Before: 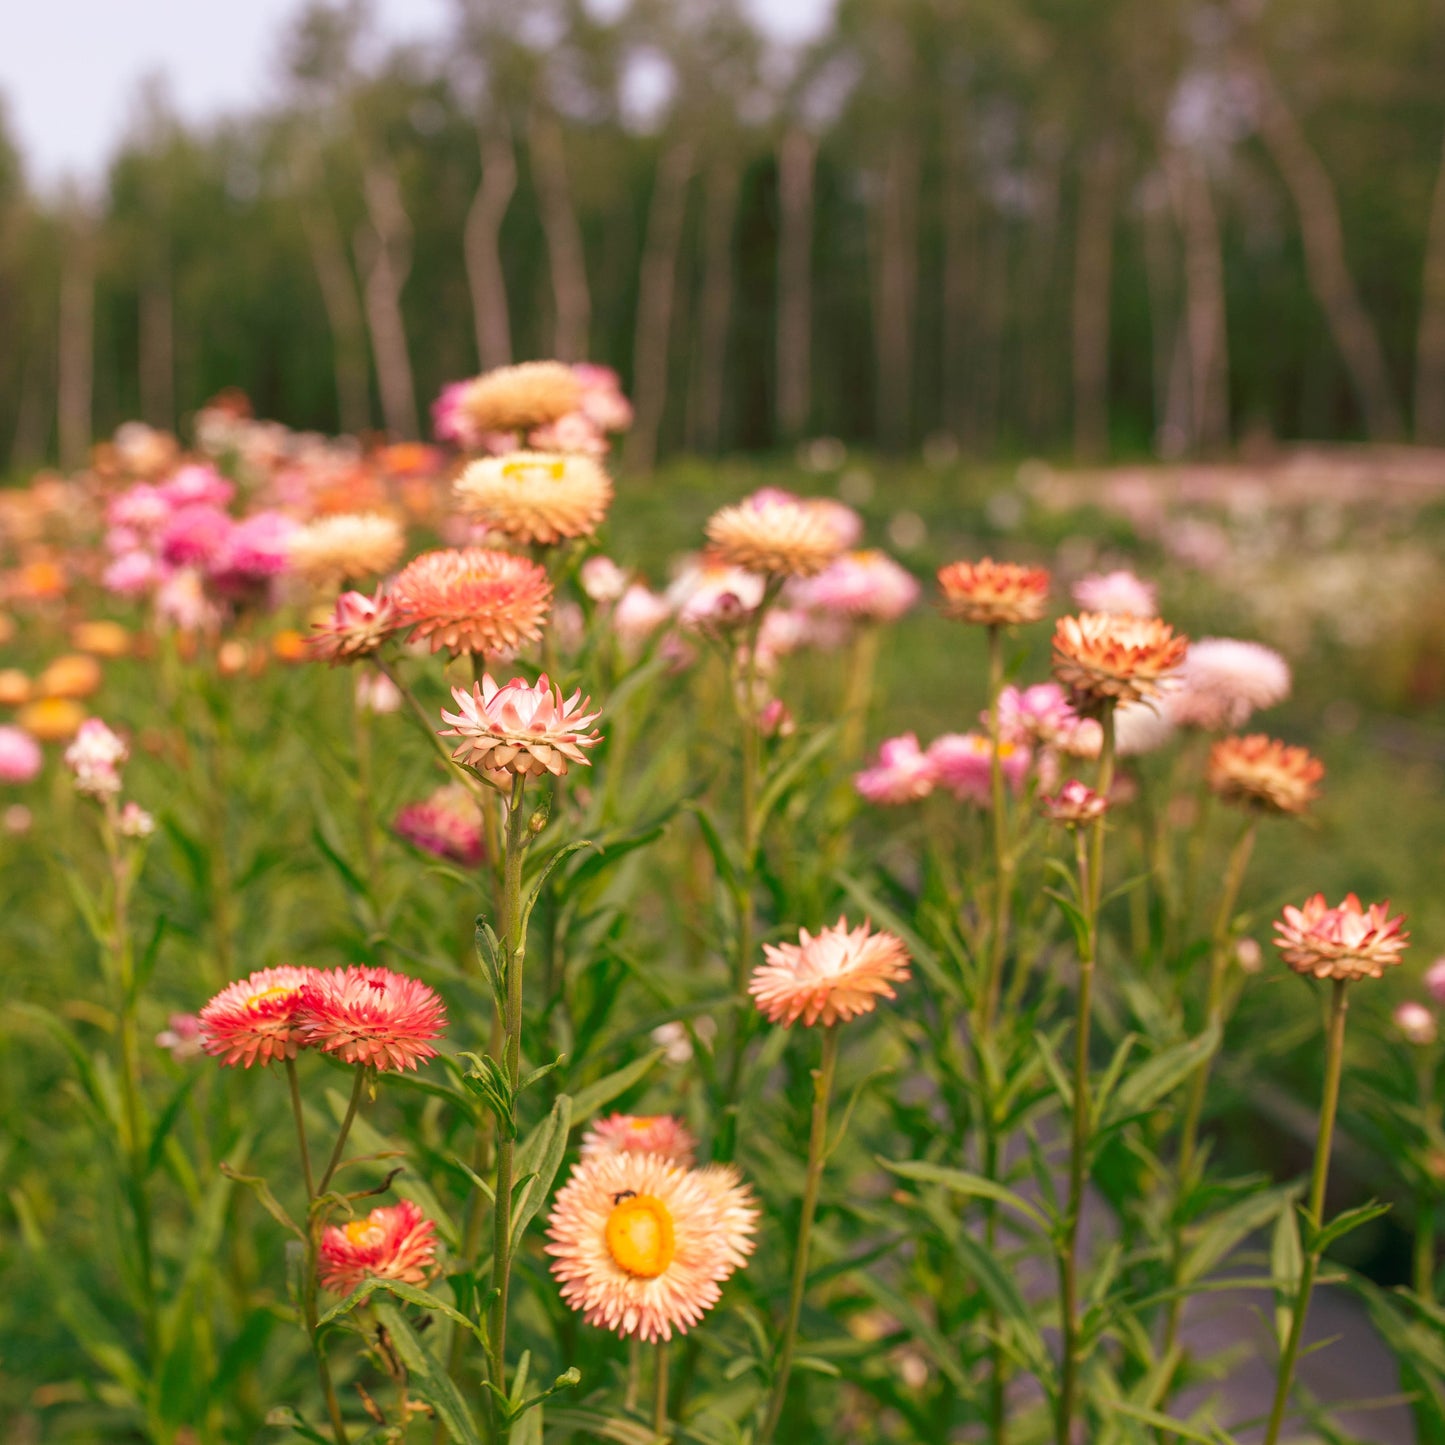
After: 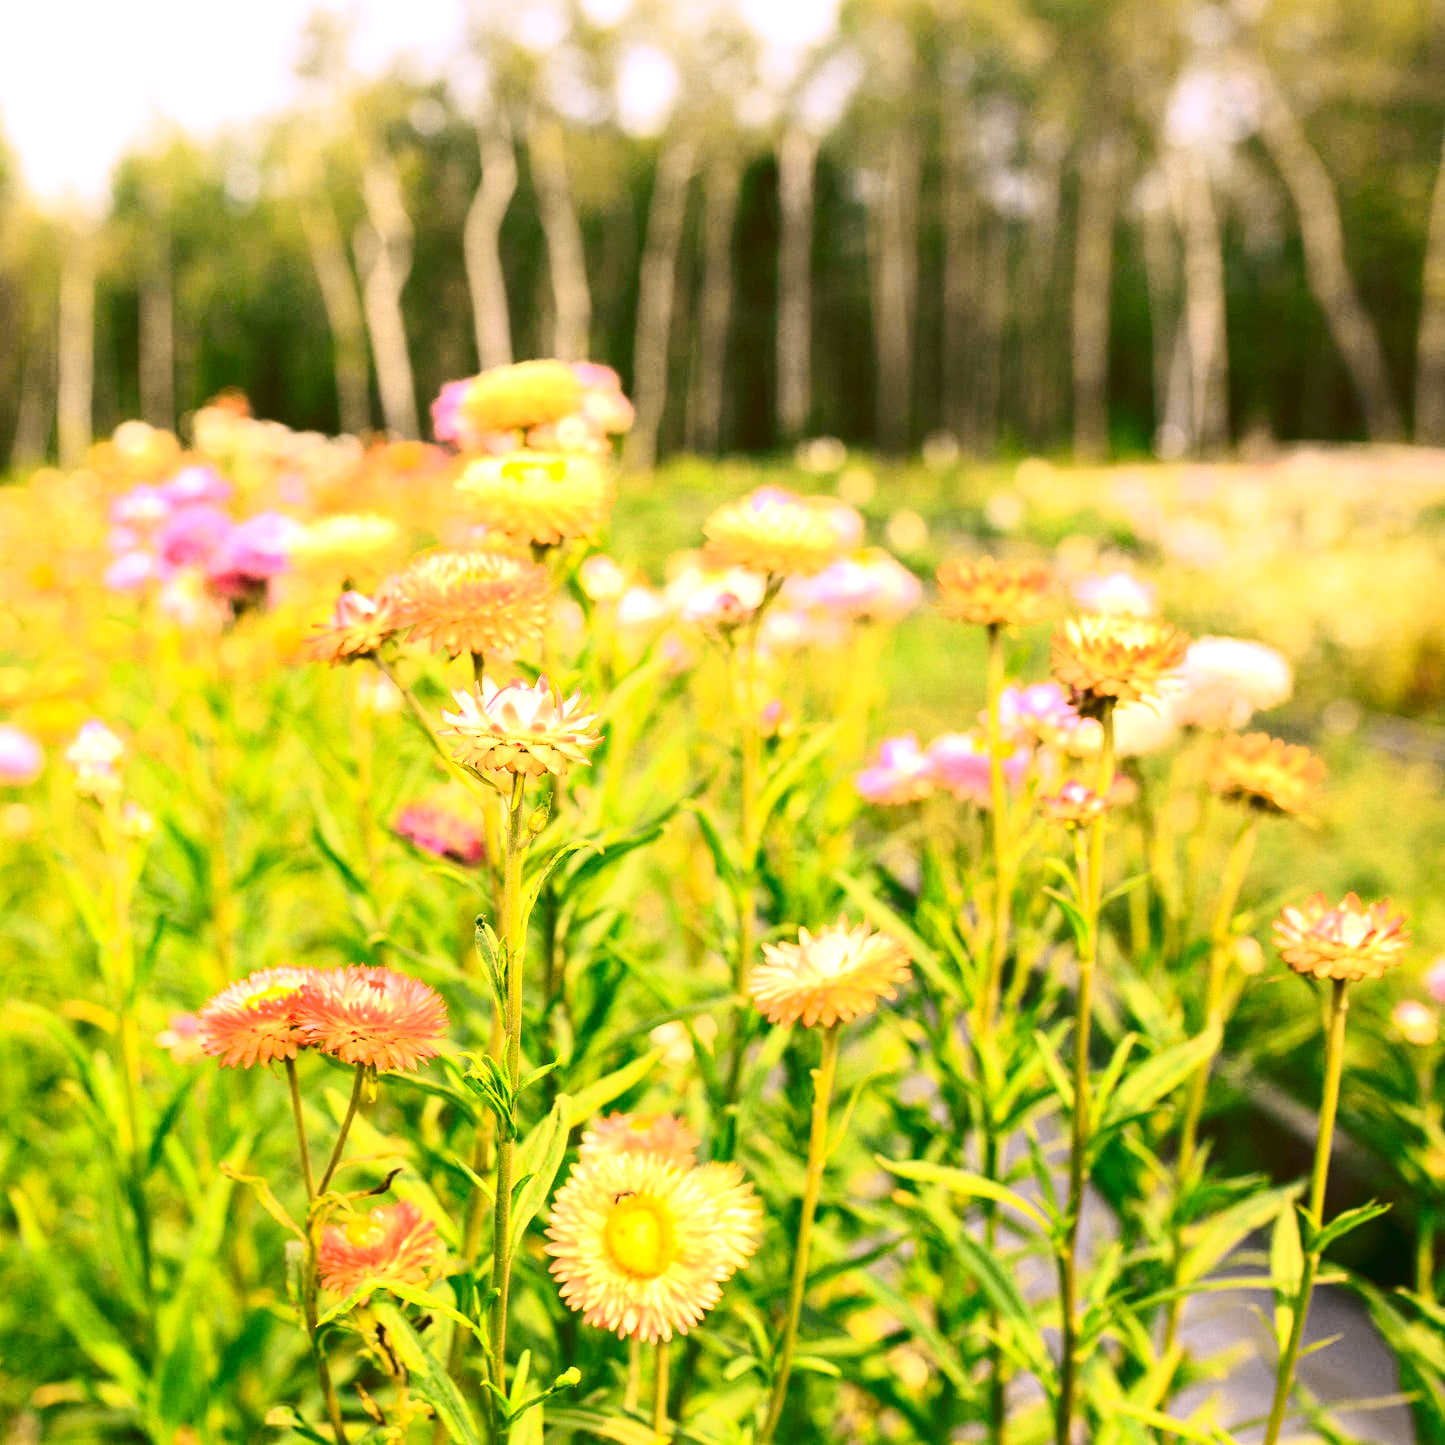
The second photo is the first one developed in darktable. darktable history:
tone equalizer: -8 EV -0.417 EV, -7 EV -0.389 EV, -6 EV -0.333 EV, -5 EV -0.222 EV, -3 EV 0.222 EV, -2 EV 0.333 EV, -1 EV 0.389 EV, +0 EV 0.417 EV, edges refinement/feathering 500, mask exposure compensation -1.57 EV, preserve details no
tone curve: curves: ch0 [(0.003, 0.023) (0.071, 0.052) (0.236, 0.197) (0.466, 0.557) (0.631, 0.764) (0.806, 0.906) (1, 1)]; ch1 [(0, 0) (0.262, 0.227) (0.417, 0.386) (0.469, 0.467) (0.502, 0.51) (0.528, 0.521) (0.573, 0.555) (0.605, 0.621) (0.644, 0.671) (0.686, 0.728) (0.994, 0.987)]; ch2 [(0, 0) (0.262, 0.188) (0.385, 0.353) (0.427, 0.424) (0.495, 0.502) (0.531, 0.555) (0.583, 0.632) (0.644, 0.748) (1, 1)], color space Lab, independent channels, preserve colors none
exposure: black level correction -0.002, exposure 0.708 EV, compensate exposure bias true, compensate highlight preservation false
contrast brightness saturation: contrast 0.24, brightness 0.09
